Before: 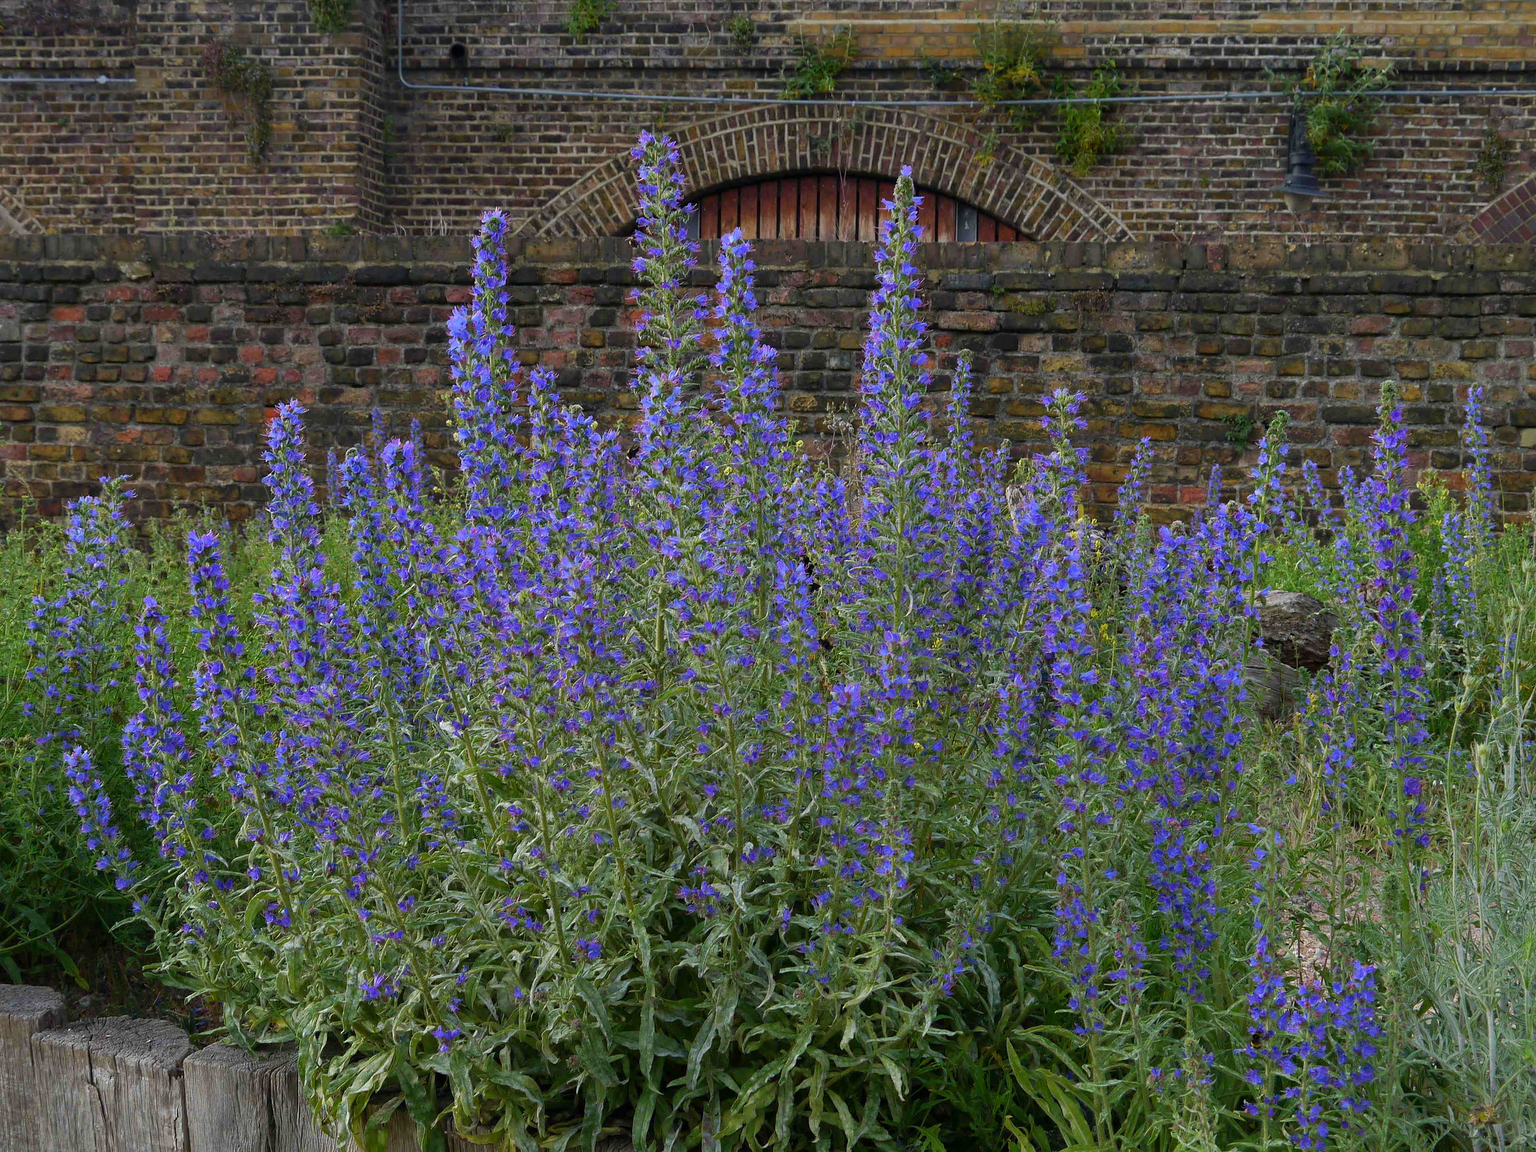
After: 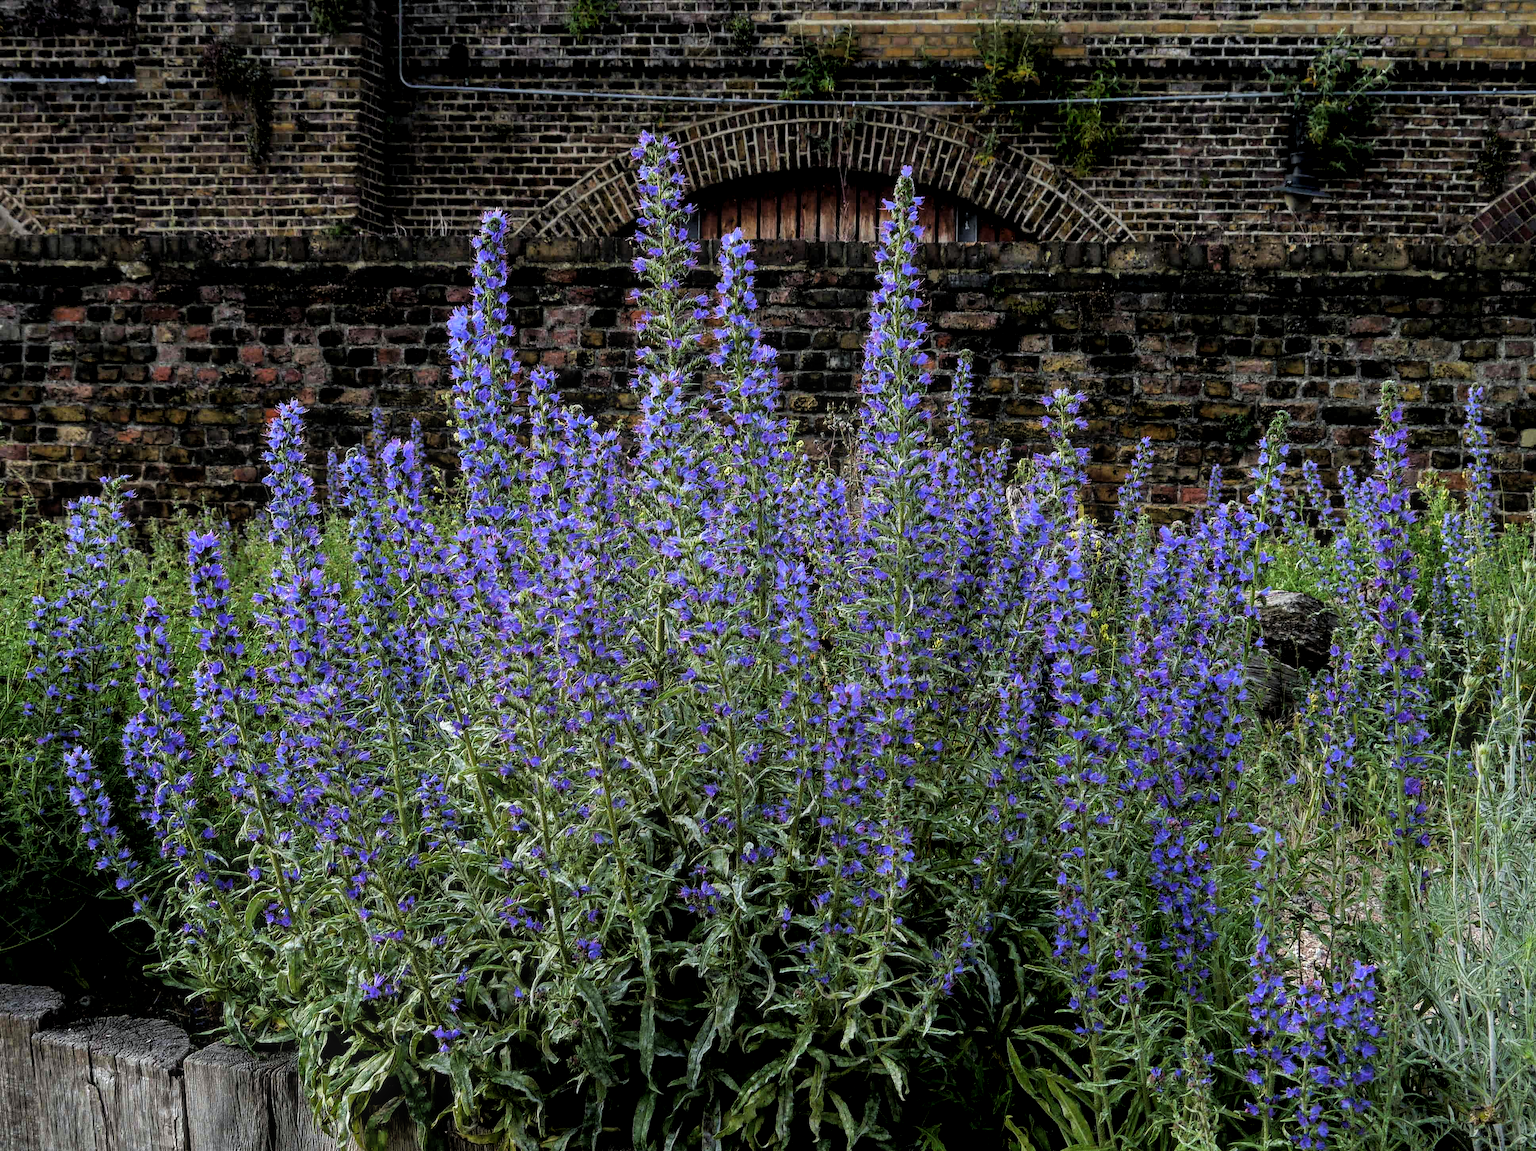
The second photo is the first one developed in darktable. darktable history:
bloom: size 38%, threshold 95%, strength 30%
local contrast: on, module defaults
filmic rgb: black relative exposure -3.63 EV, white relative exposure 2.16 EV, hardness 3.62
white balance: red 0.986, blue 1.01
